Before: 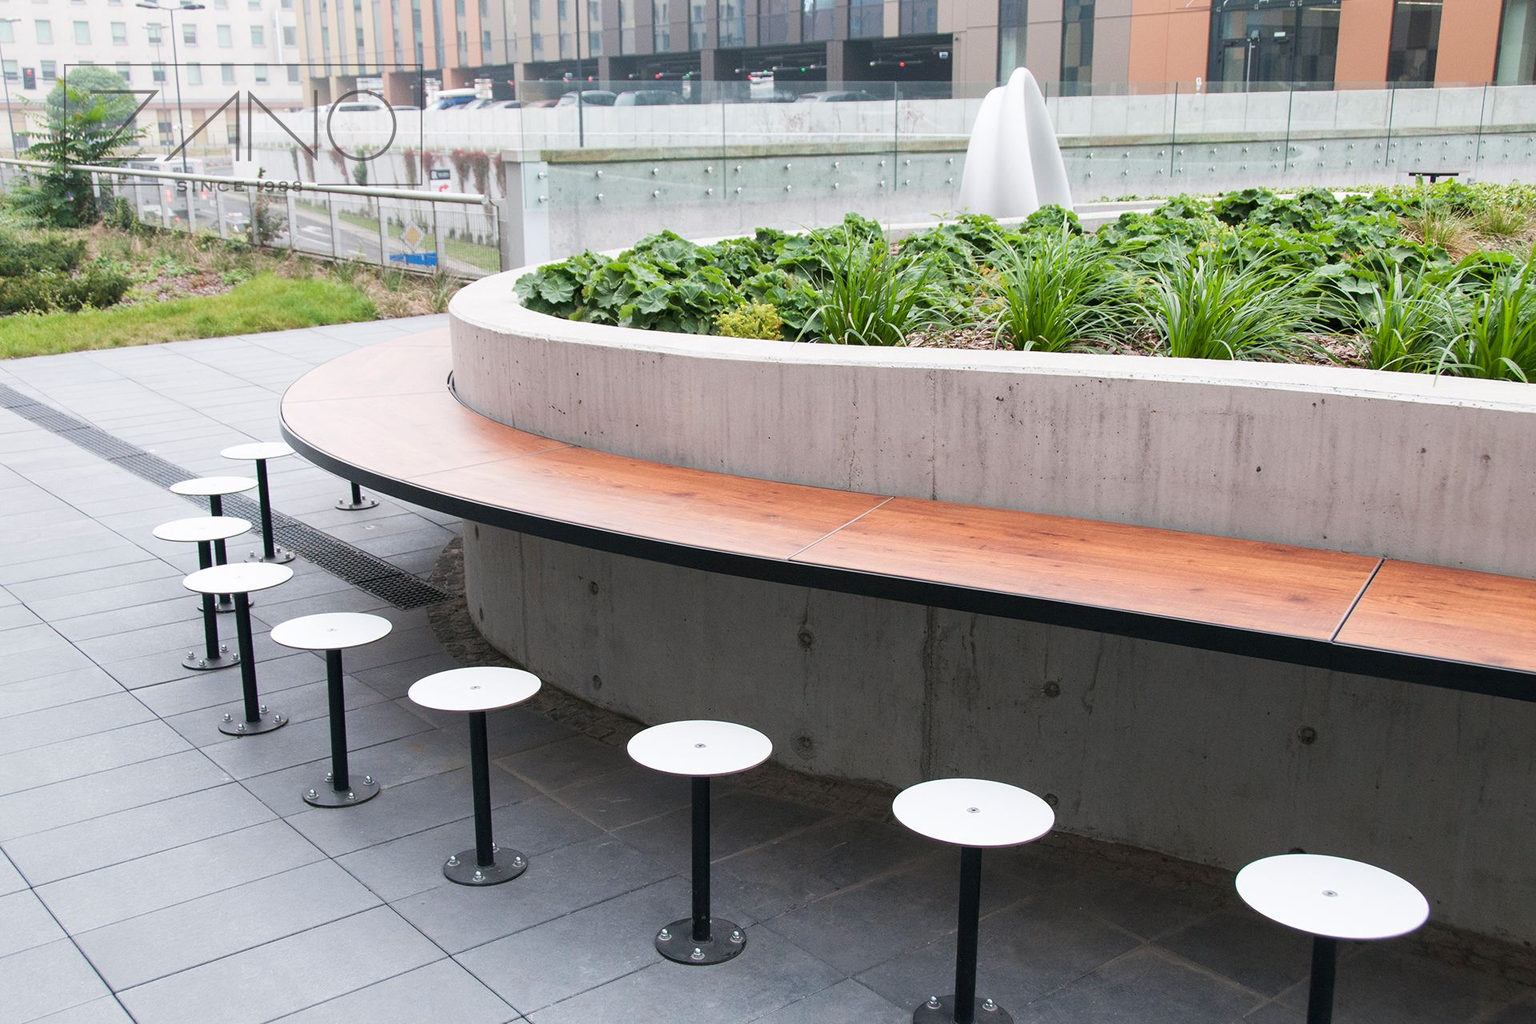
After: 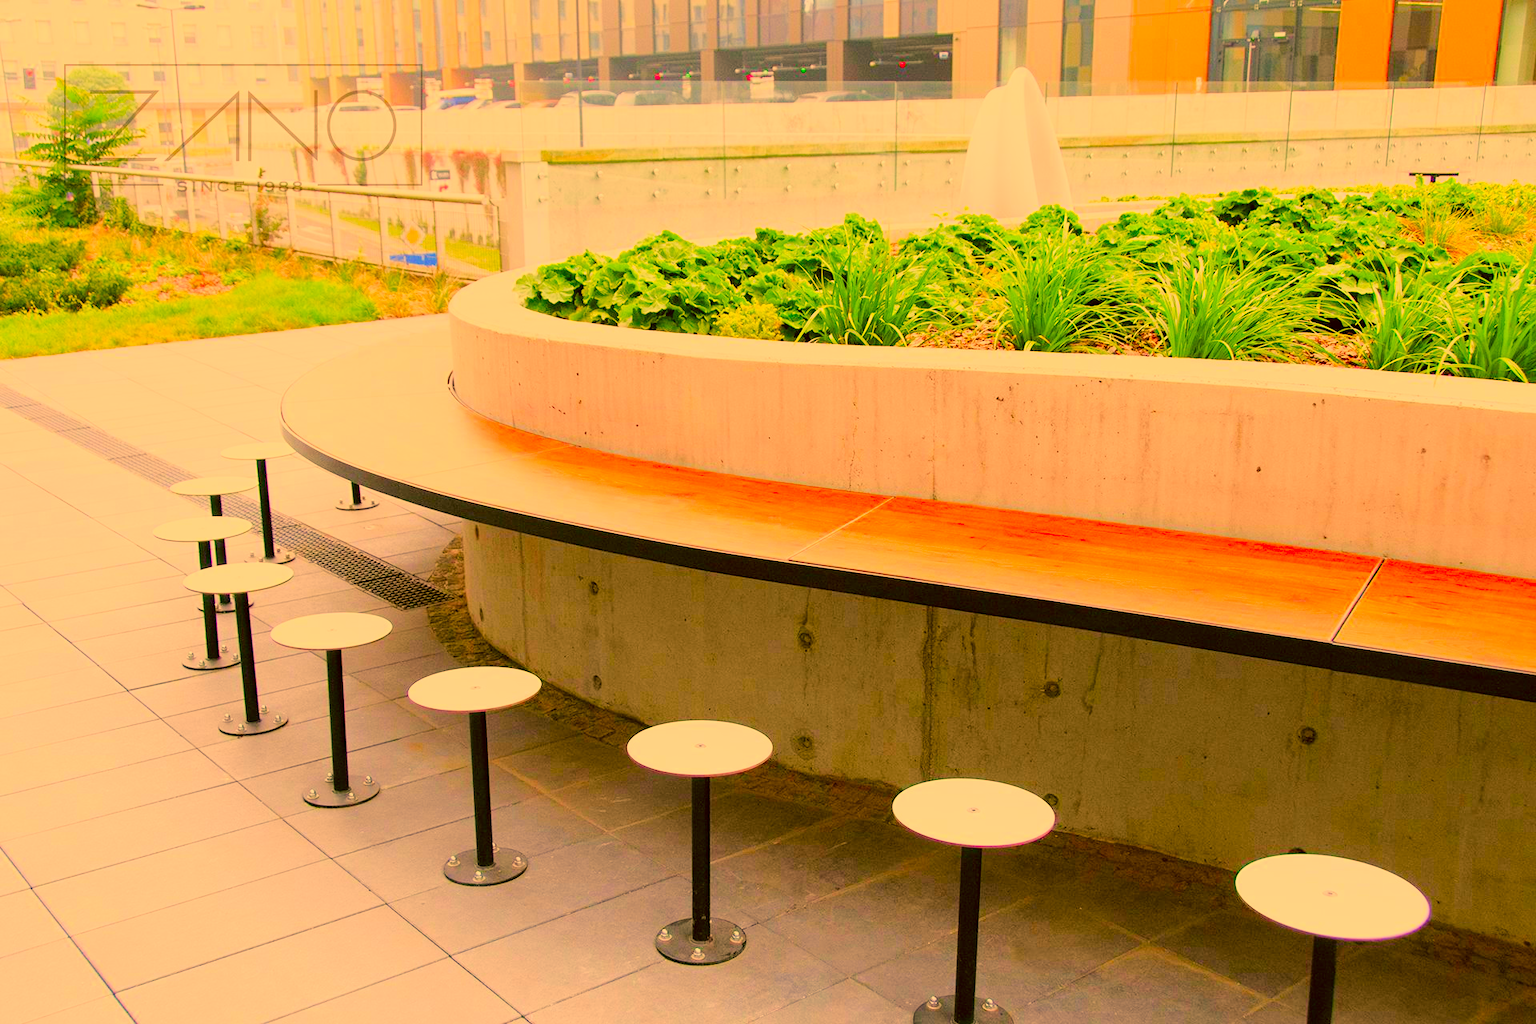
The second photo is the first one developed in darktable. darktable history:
color correction: highlights a* 11.08, highlights b* 30.78, shadows a* 2.85, shadows b* 17.82, saturation 1.74
color balance rgb: highlights gain › chroma 0.913%, highlights gain › hue 29.17°, perceptual saturation grading › global saturation 27.094%, perceptual saturation grading › highlights -28.778%, perceptual saturation grading › mid-tones 15.495%, perceptual saturation grading › shadows 34.067%, perceptual brilliance grading › mid-tones 10.931%, perceptual brilliance grading › shadows 14.384%
filmic rgb: black relative exposure -7.13 EV, white relative exposure 5.34 EV, threshold 3.06 EV, hardness 3.02, color science v6 (2022), iterations of high-quality reconstruction 0, enable highlight reconstruction true
exposure: black level correction 0.001, exposure 0.959 EV, compensate highlight preservation false
